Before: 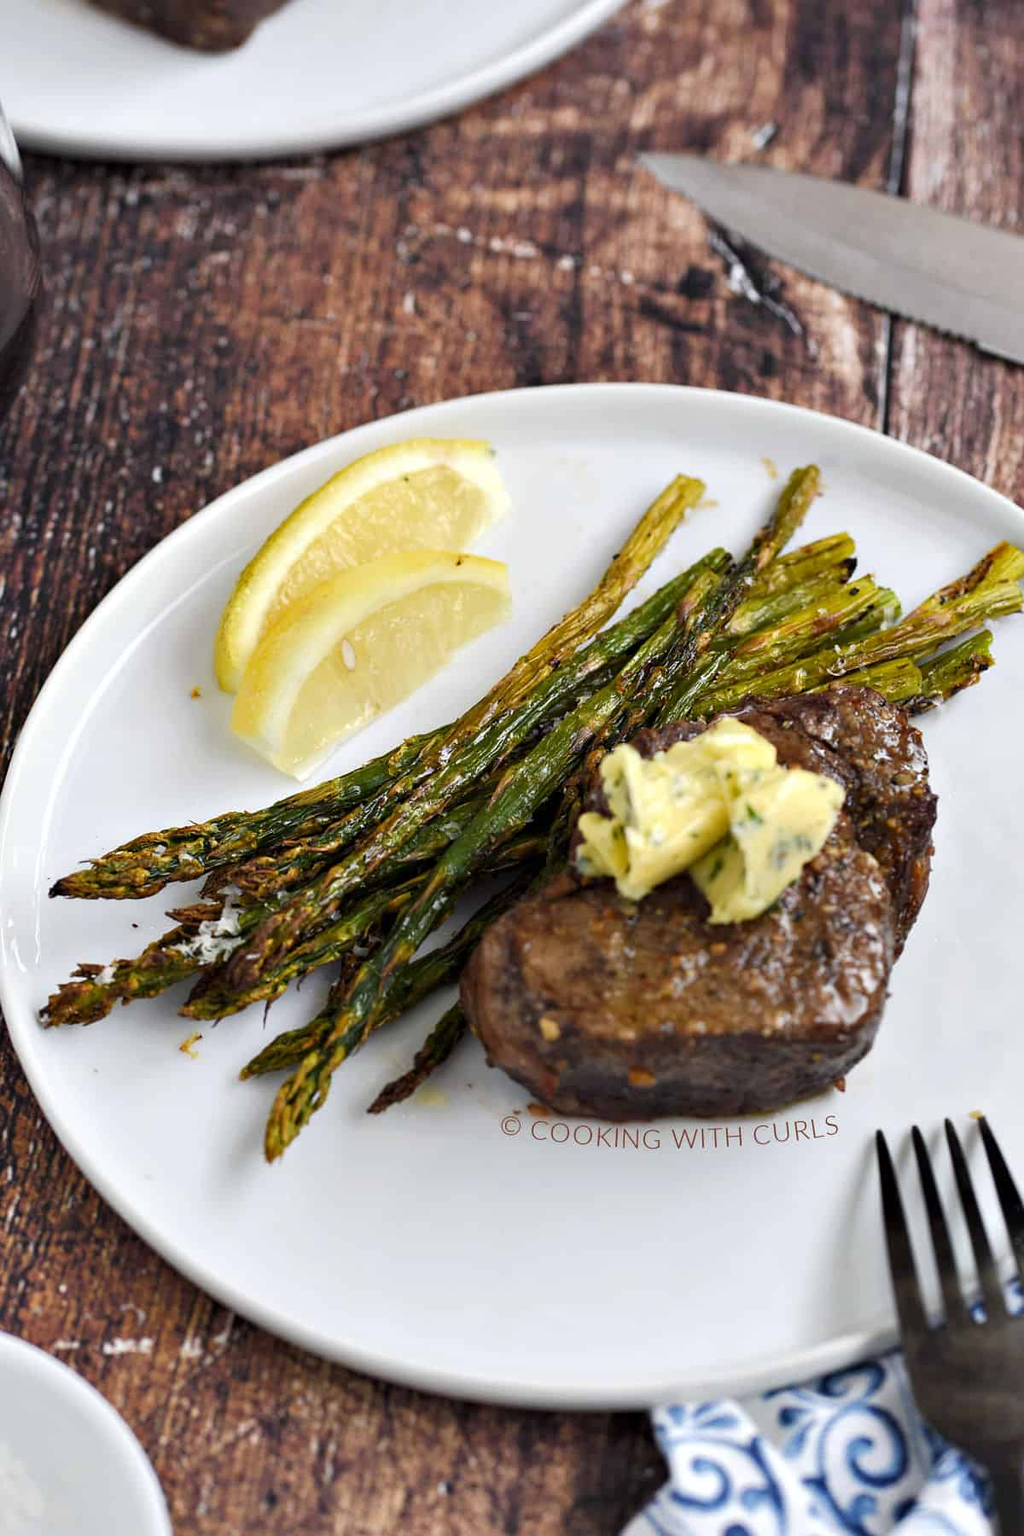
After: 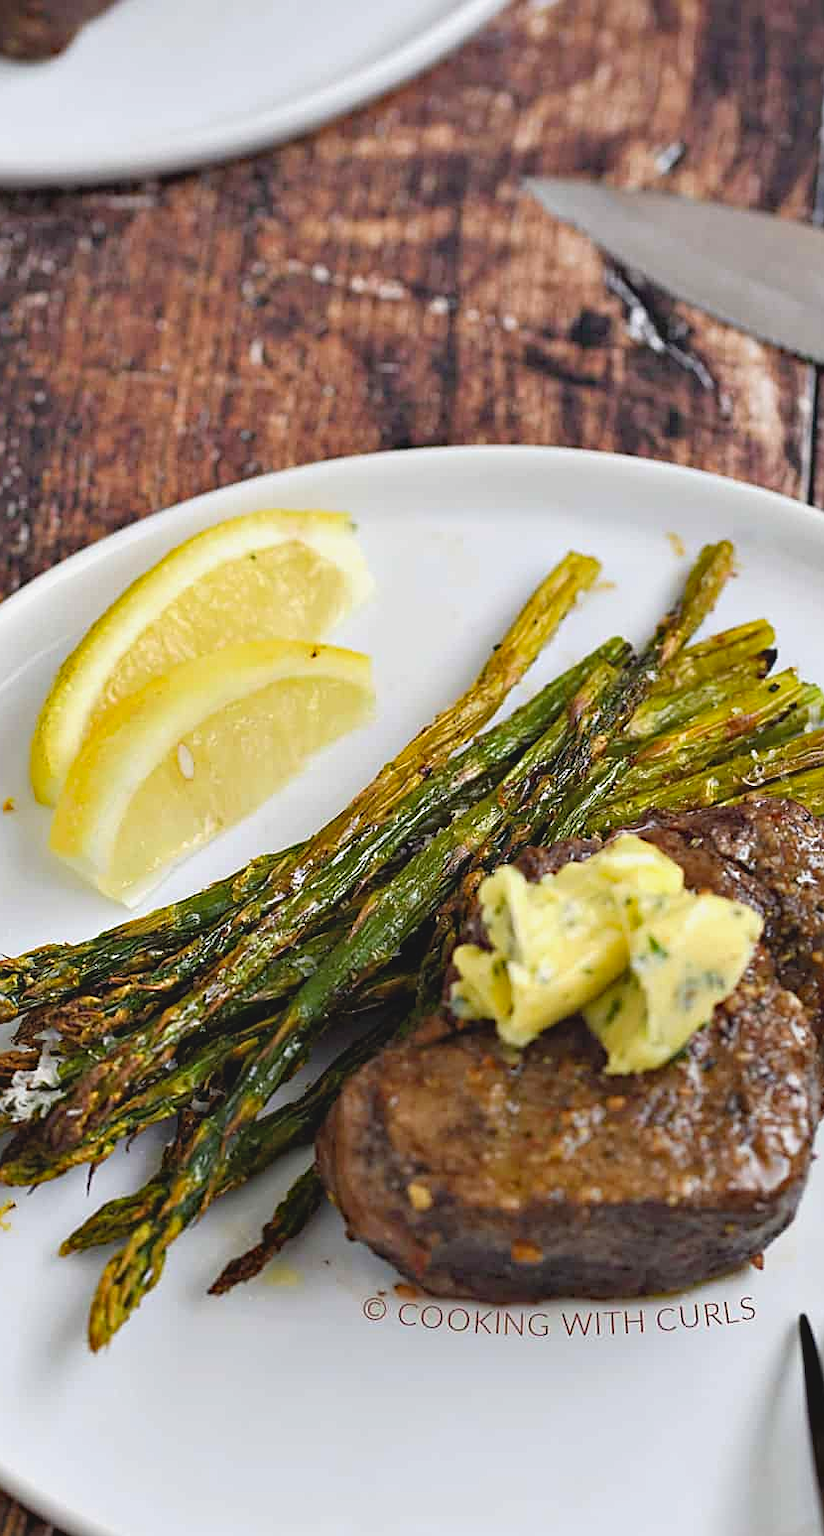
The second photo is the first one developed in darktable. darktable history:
crop: left 18.479%, right 12.2%, bottom 13.971%
haze removal: compatibility mode true, adaptive false
sharpen: on, module defaults
contrast brightness saturation: contrast -0.1, brightness 0.05, saturation 0.08
